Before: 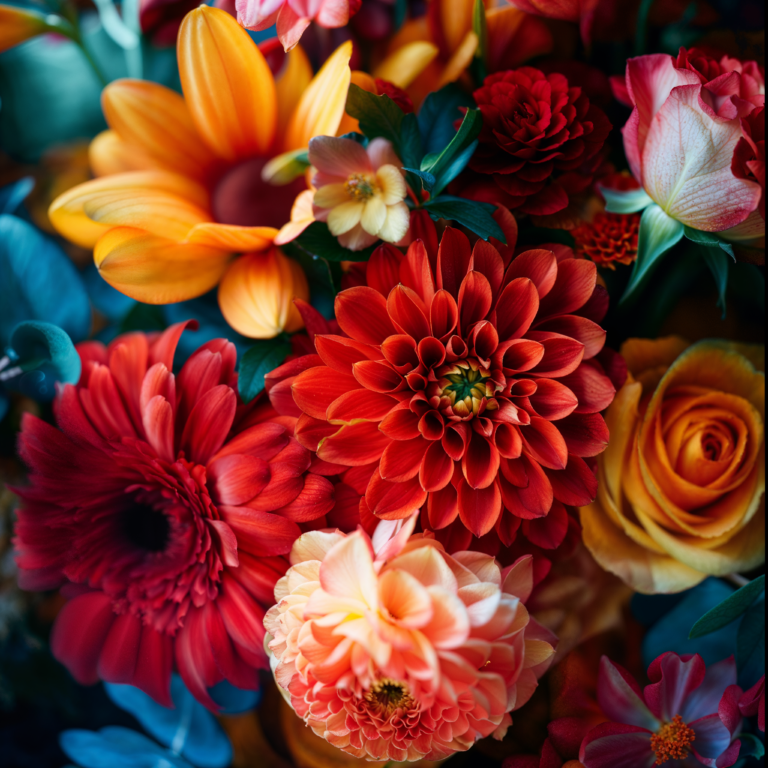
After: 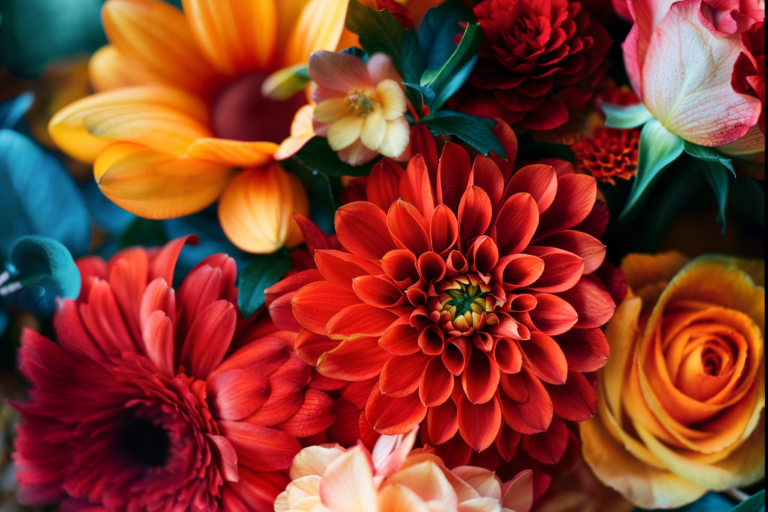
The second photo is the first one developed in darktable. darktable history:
crop: top 11.166%, bottom 22.168%
shadows and highlights: soften with gaussian
